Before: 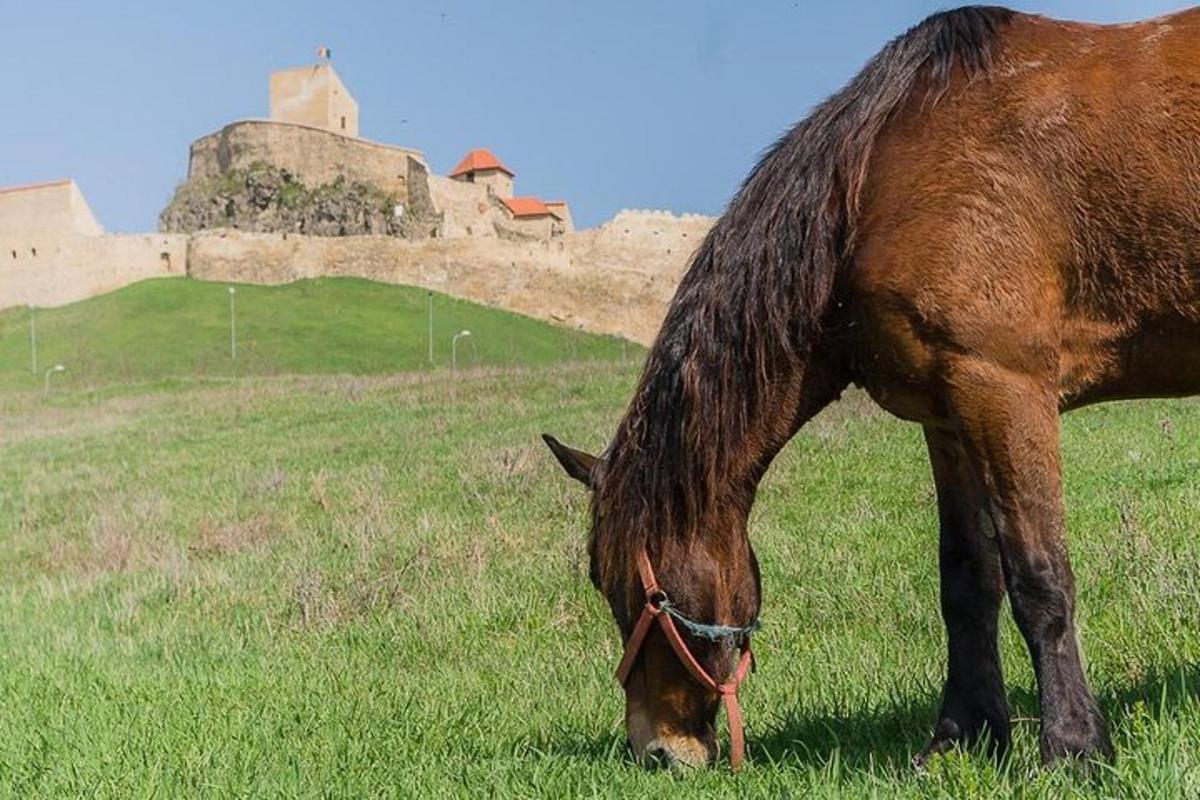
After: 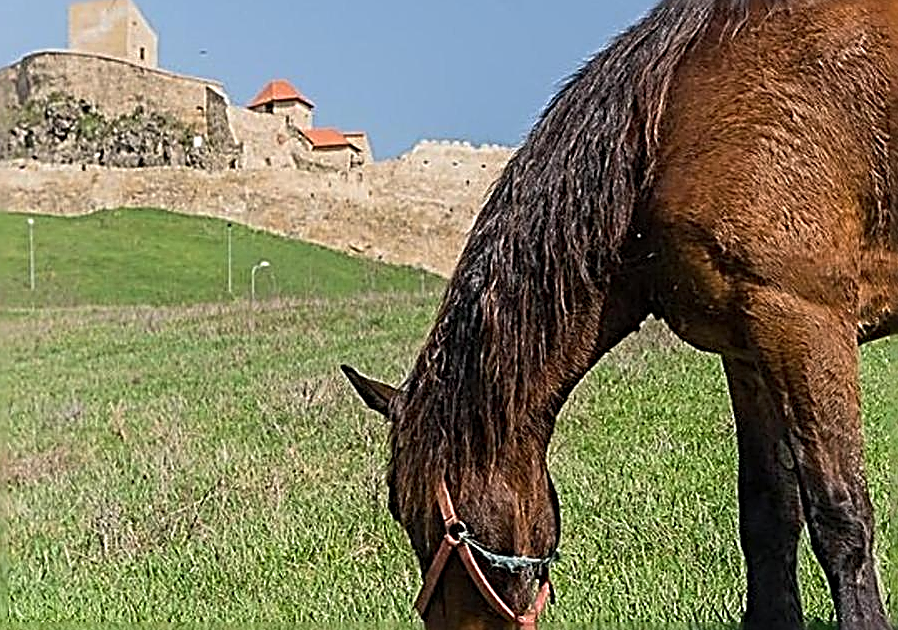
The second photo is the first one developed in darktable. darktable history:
crop: left 16.768%, top 8.653%, right 8.362%, bottom 12.485%
sharpen: radius 3.158, amount 1.731
